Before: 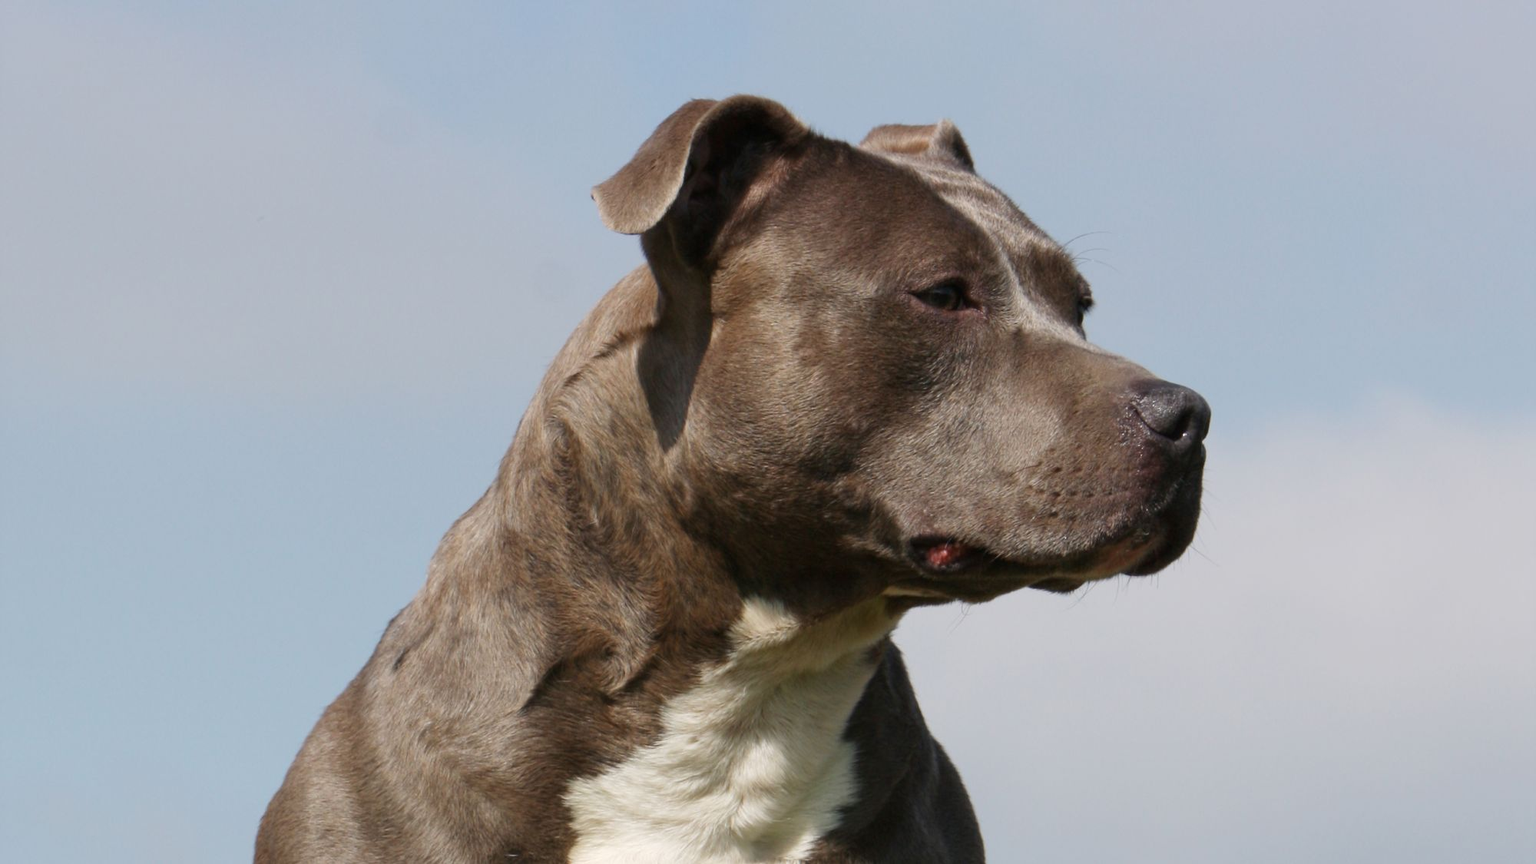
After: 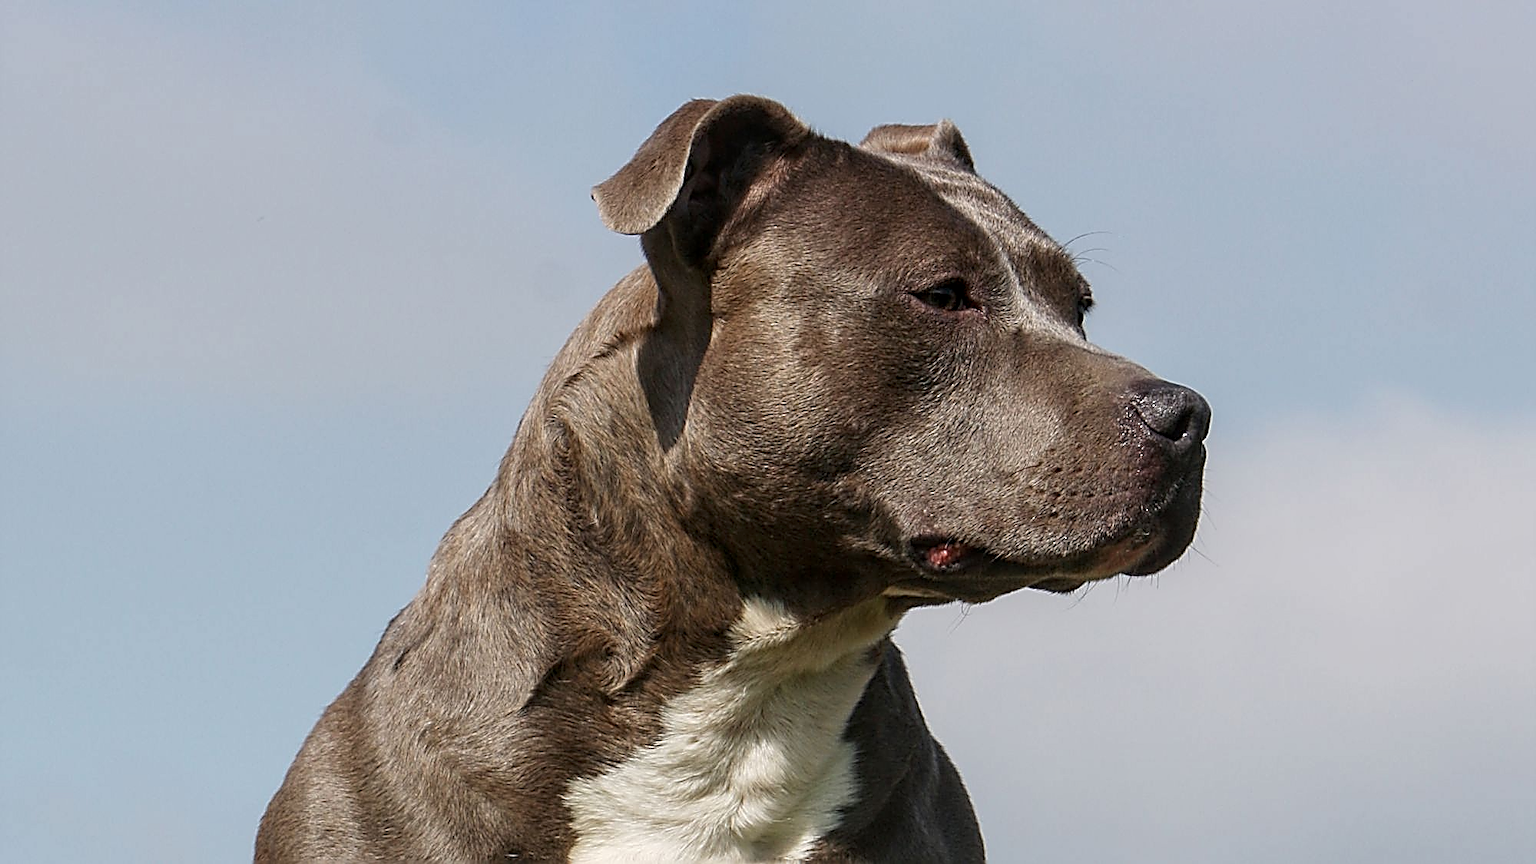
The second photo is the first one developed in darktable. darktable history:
local contrast: on, module defaults
sharpen: amount 1.999
